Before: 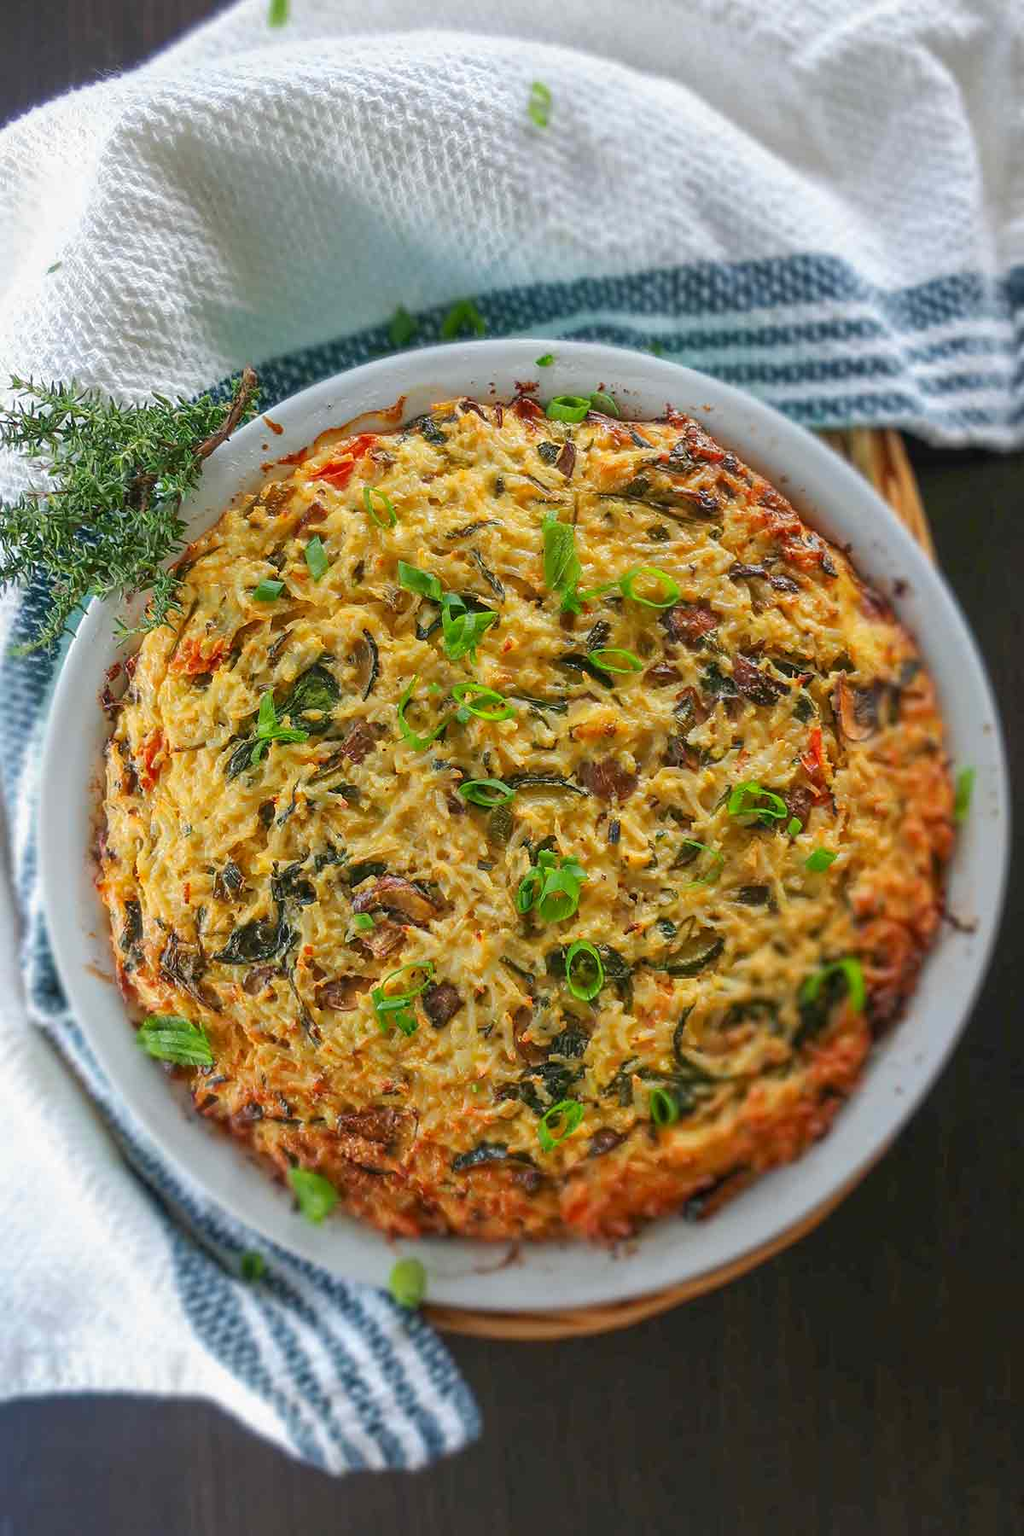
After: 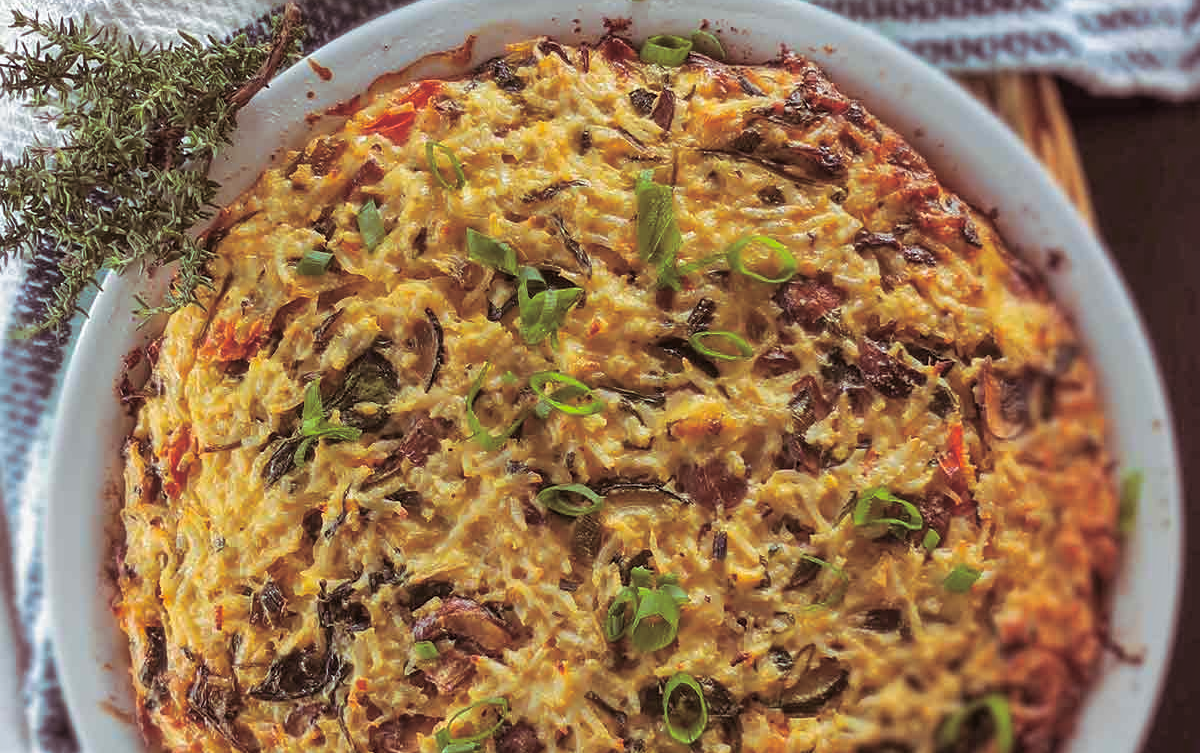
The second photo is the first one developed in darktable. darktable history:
split-toning: shadows › saturation 0.41, highlights › saturation 0, compress 33.55%
shadows and highlights: highlights color adjustment 0%, low approximation 0.01, soften with gaussian
crop and rotate: top 23.84%, bottom 34.294%
